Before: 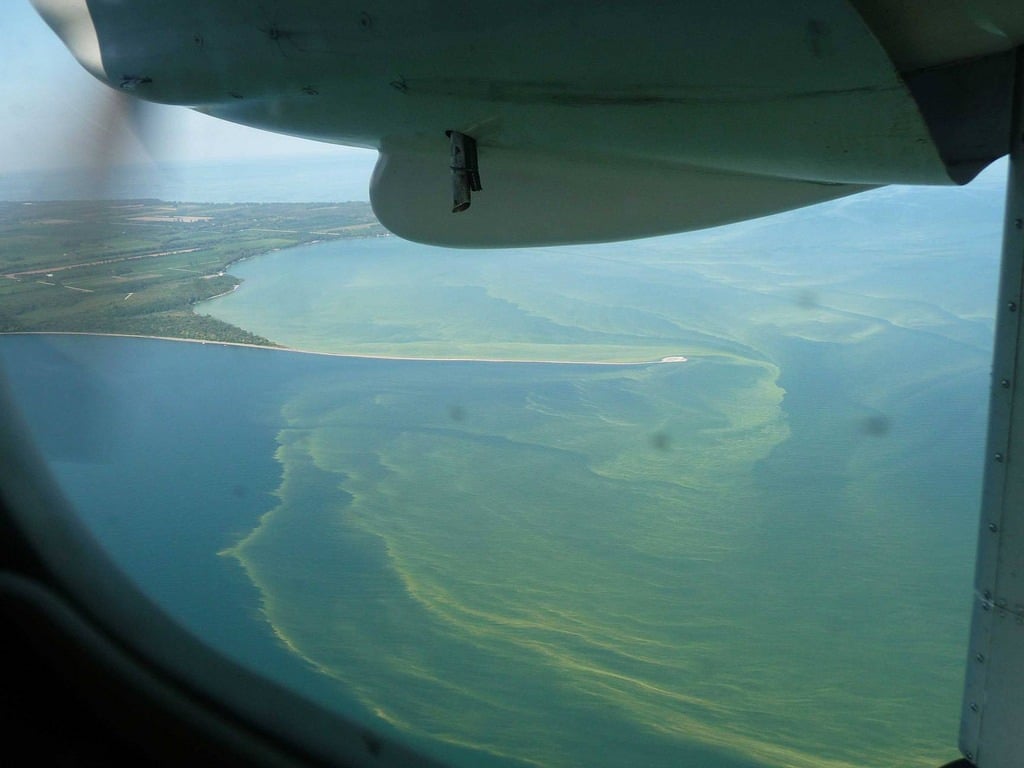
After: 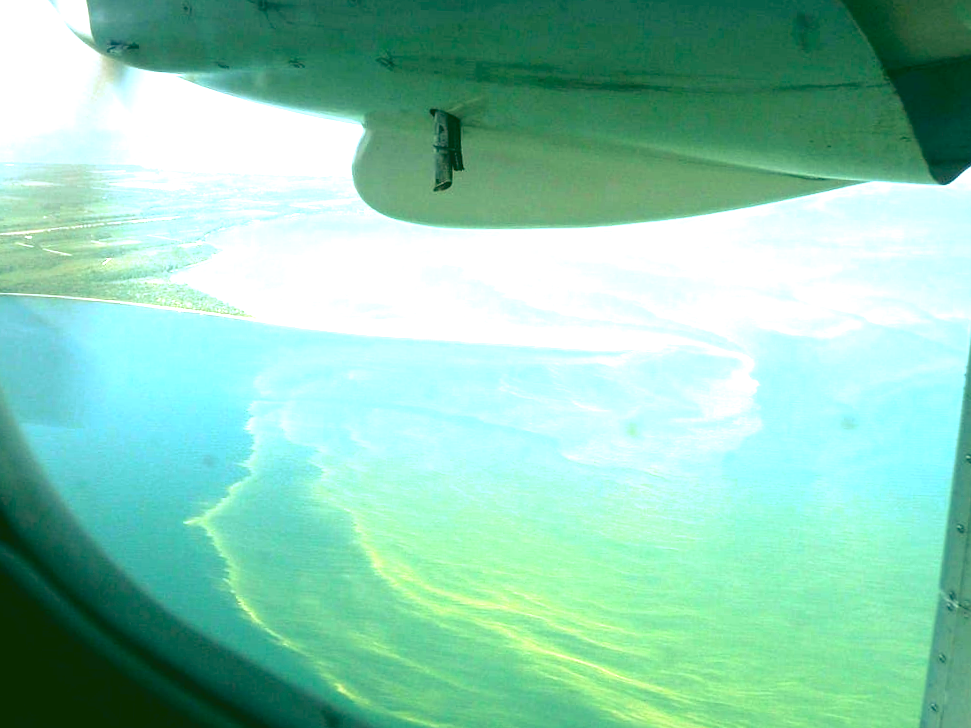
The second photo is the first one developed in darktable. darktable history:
exposure: black level correction 0, exposure 1.45 EV, compensate exposure bias true, compensate highlight preservation false
crop and rotate: angle -2.38°
levels: levels [0, 0.374, 0.749]
rgb curve: curves: ch0 [(0.123, 0.061) (0.995, 0.887)]; ch1 [(0.06, 0.116) (1, 0.906)]; ch2 [(0, 0) (0.824, 0.69) (1, 1)], mode RGB, independent channels, compensate middle gray true
